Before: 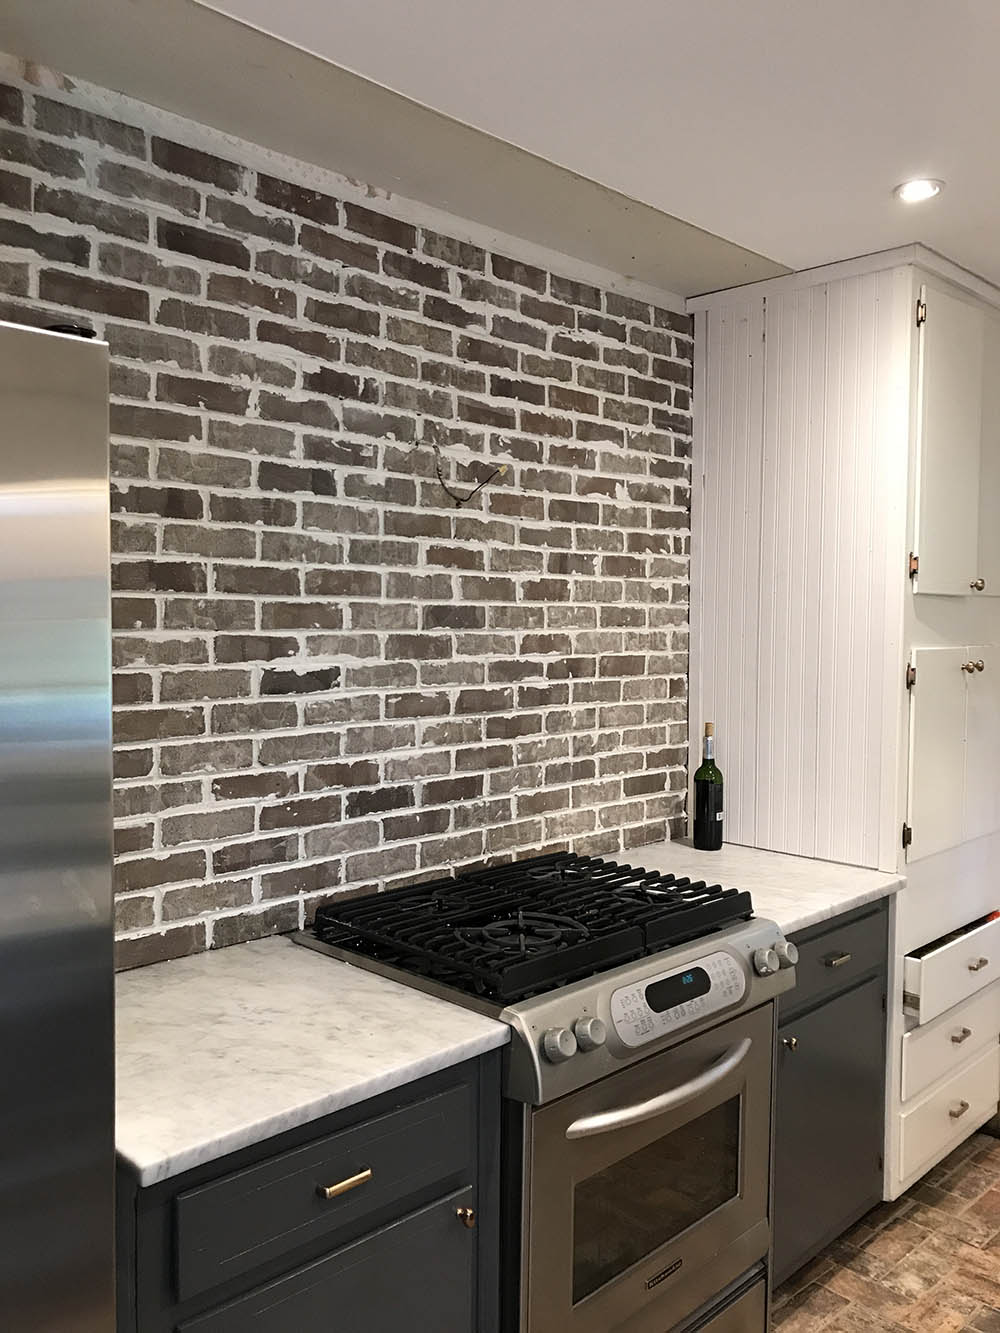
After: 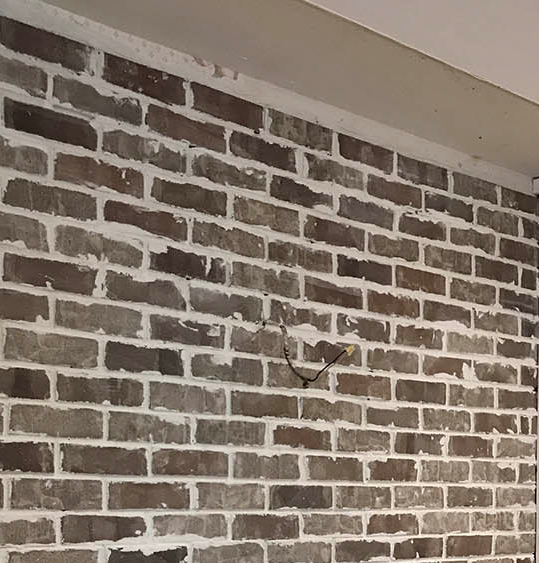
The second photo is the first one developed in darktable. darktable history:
shadows and highlights: soften with gaussian
crop: left 15.306%, top 9.065%, right 30.789%, bottom 48.638%
